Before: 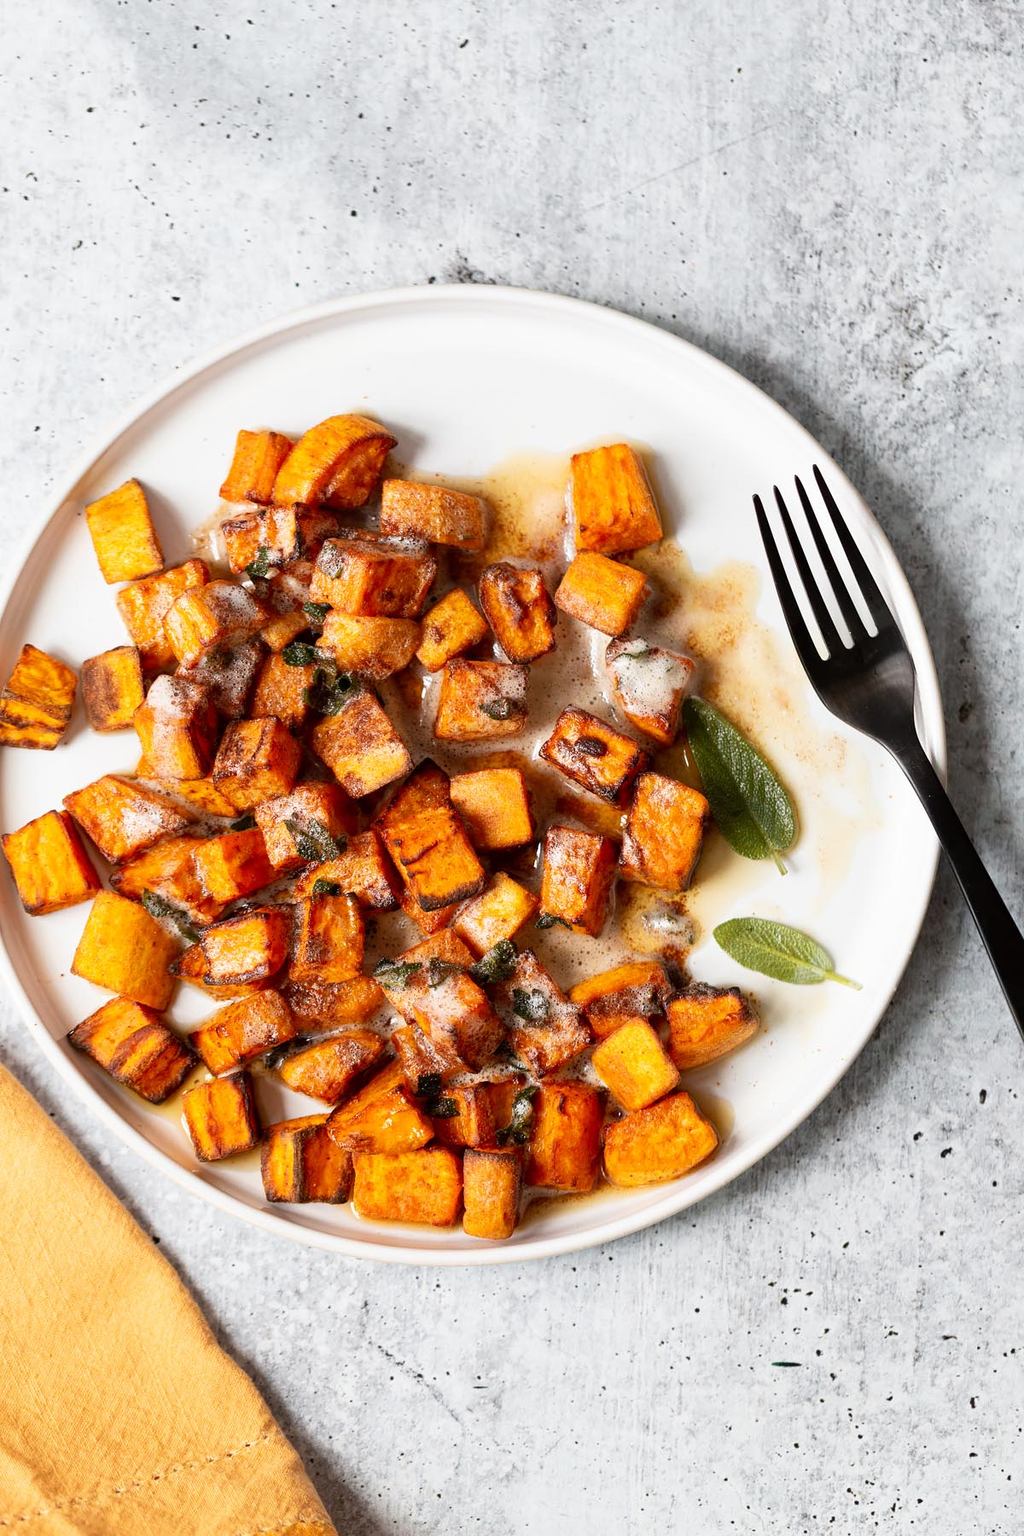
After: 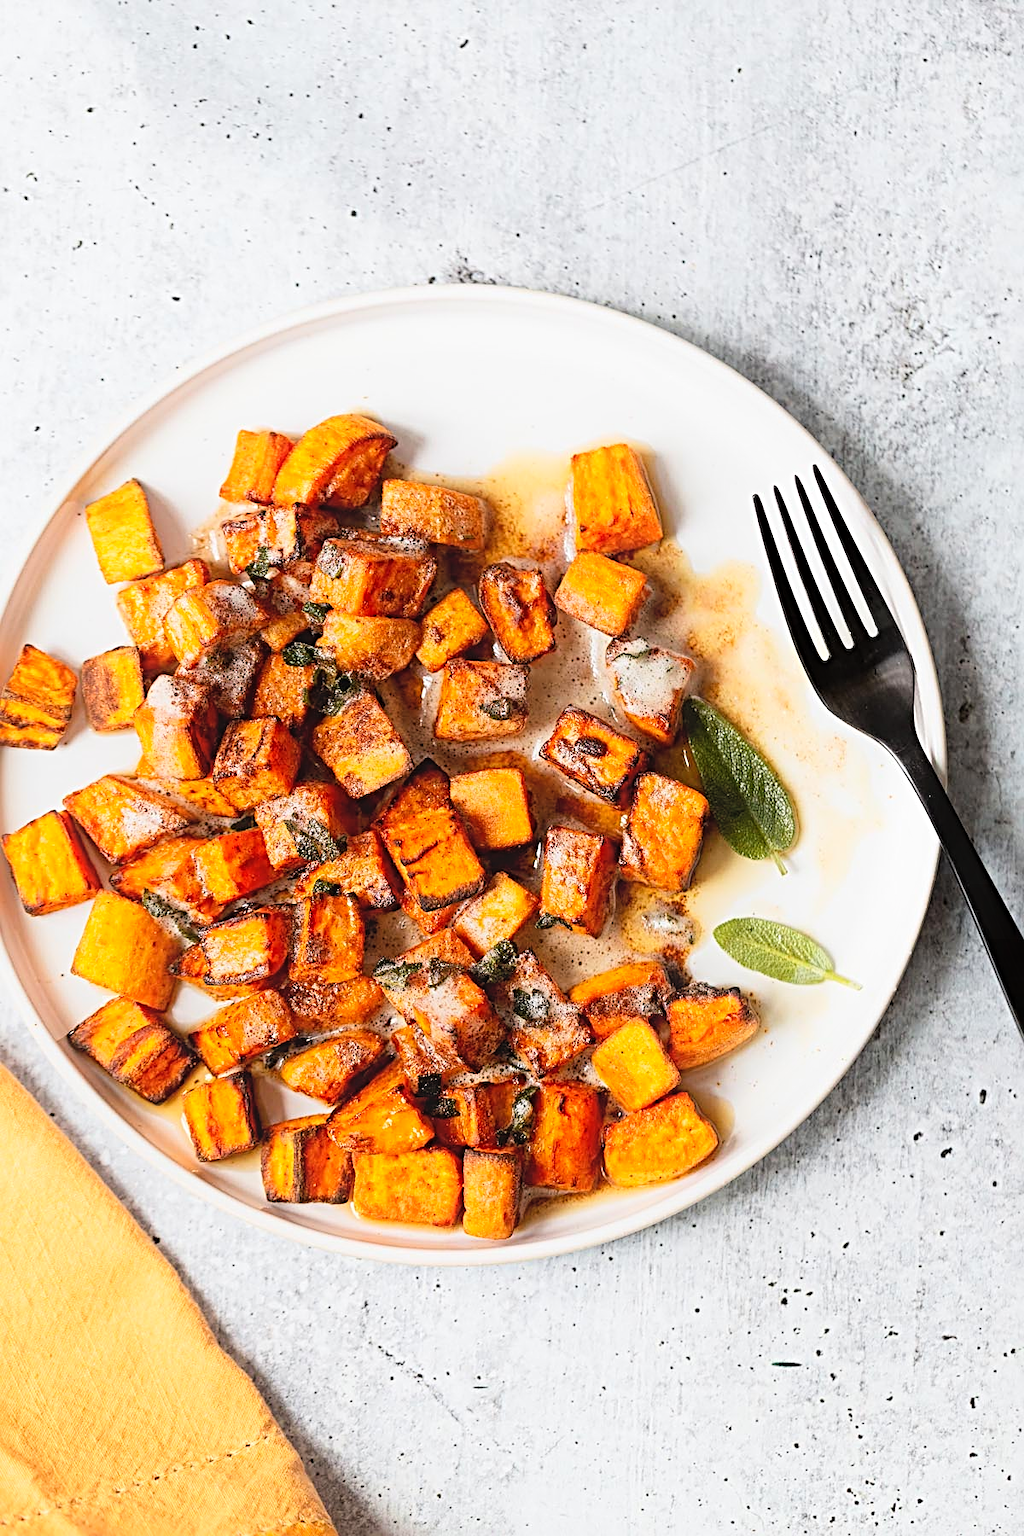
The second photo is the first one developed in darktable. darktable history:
tone curve: curves: ch0 [(0, 0) (0.004, 0.001) (0.133, 0.112) (0.325, 0.362) (0.832, 0.893) (1, 1)], color space Lab, linked channels, preserve colors none
sharpen: radius 3.973
contrast equalizer: y [[0.439, 0.44, 0.442, 0.457, 0.493, 0.498], [0.5 ×6], [0.5 ×6], [0 ×6], [0 ×6]]
